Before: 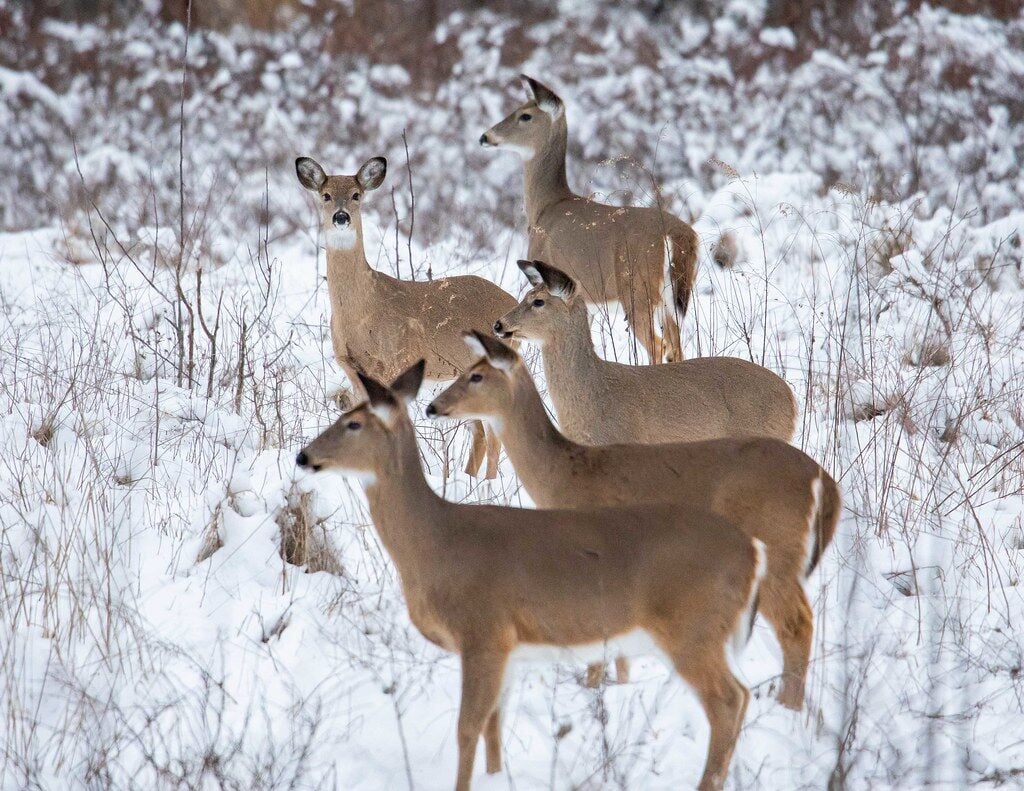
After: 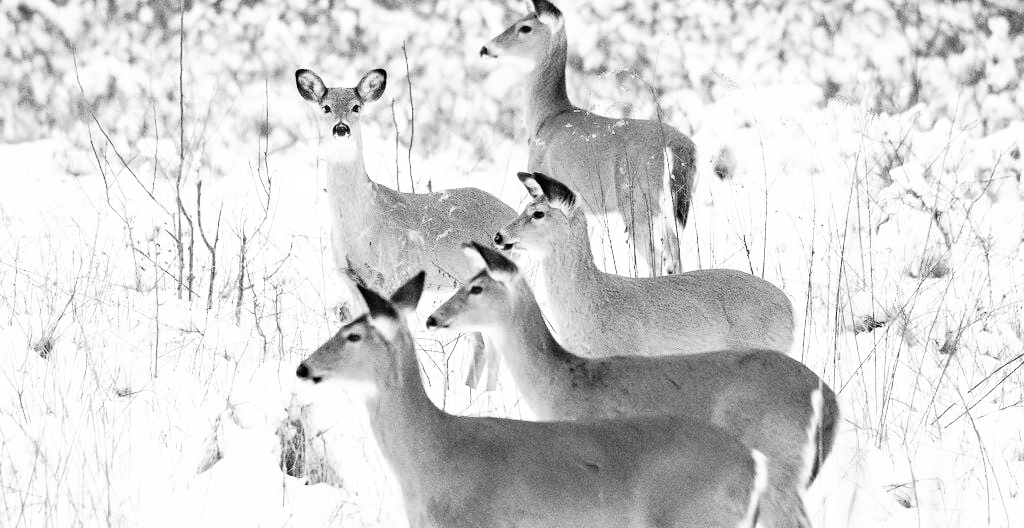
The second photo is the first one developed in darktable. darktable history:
crop: top 11.142%, bottom 22.049%
base curve: curves: ch0 [(0, 0) (0.007, 0.004) (0.027, 0.03) (0.046, 0.07) (0.207, 0.54) (0.442, 0.872) (0.673, 0.972) (1, 1)], preserve colors none
color zones: curves: ch1 [(0, -0.394) (0.143, -0.394) (0.286, -0.394) (0.429, -0.392) (0.571, -0.391) (0.714, -0.391) (0.857, -0.391) (1, -0.394)]
